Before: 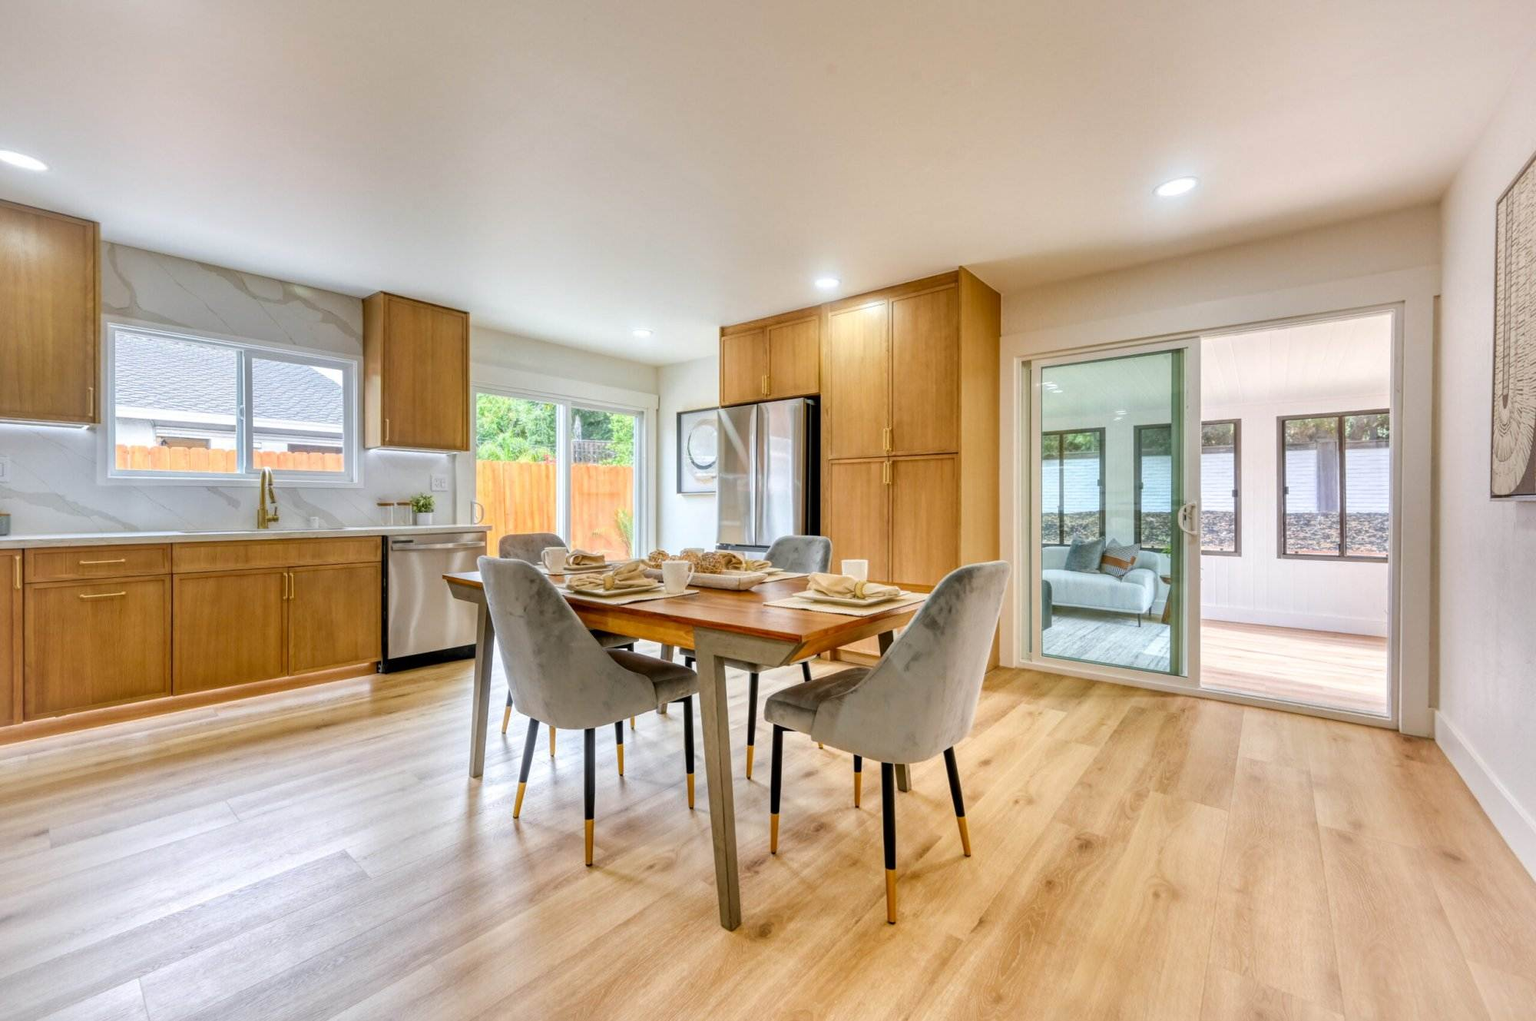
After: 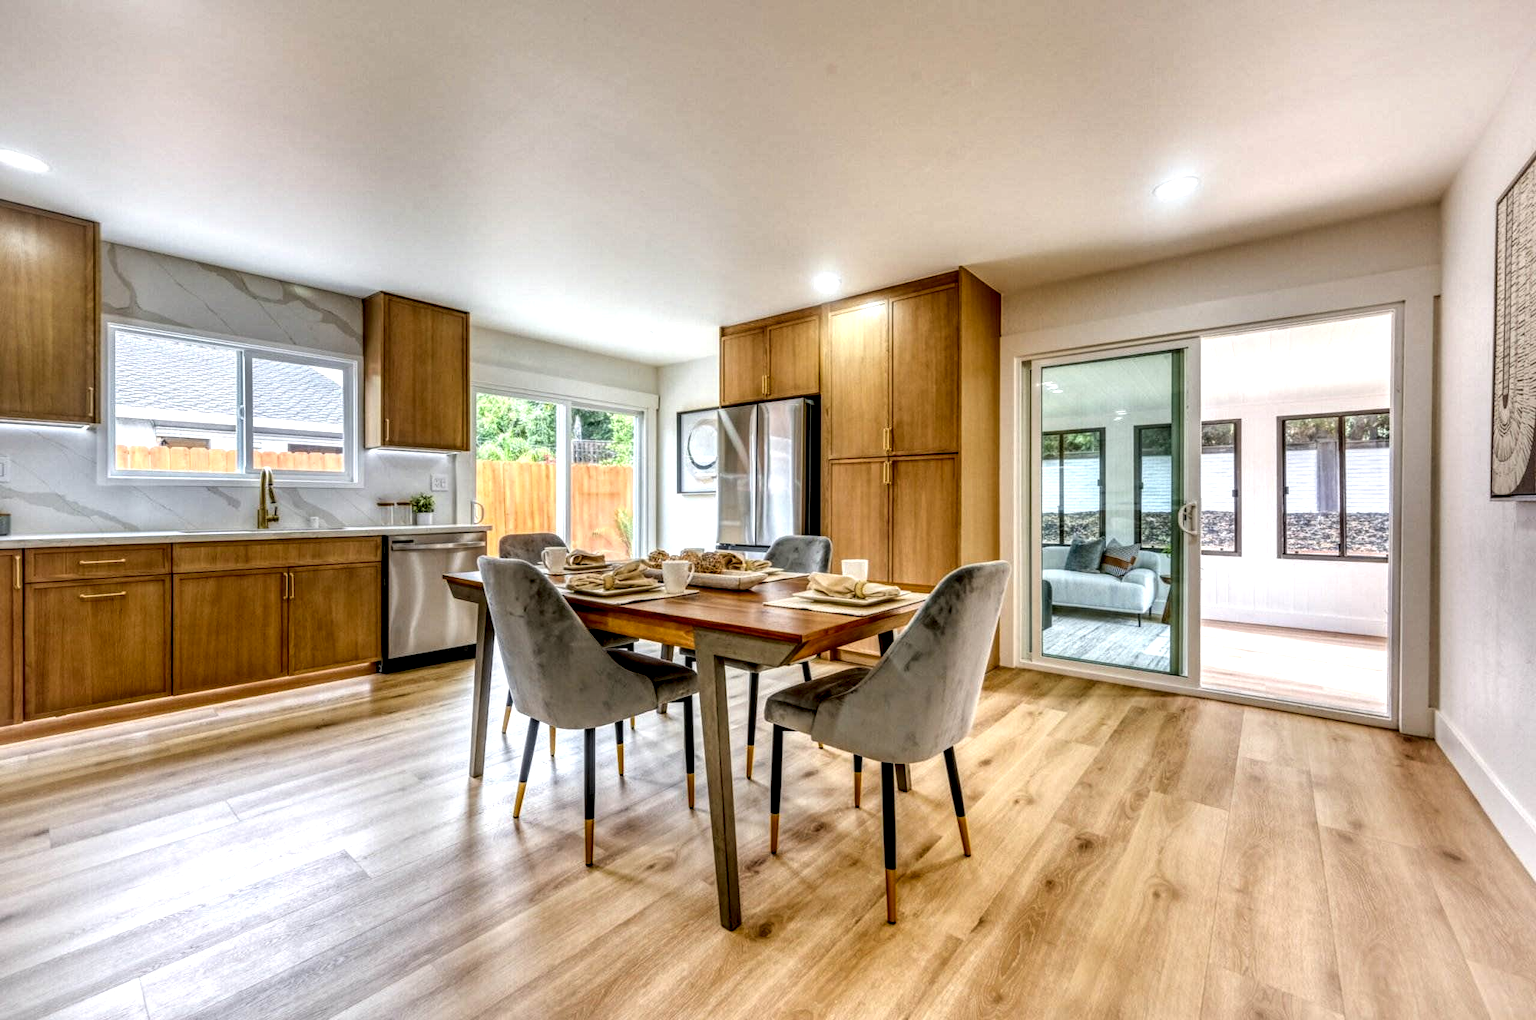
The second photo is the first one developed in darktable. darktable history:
local contrast: highlights 16%, detail 186%
